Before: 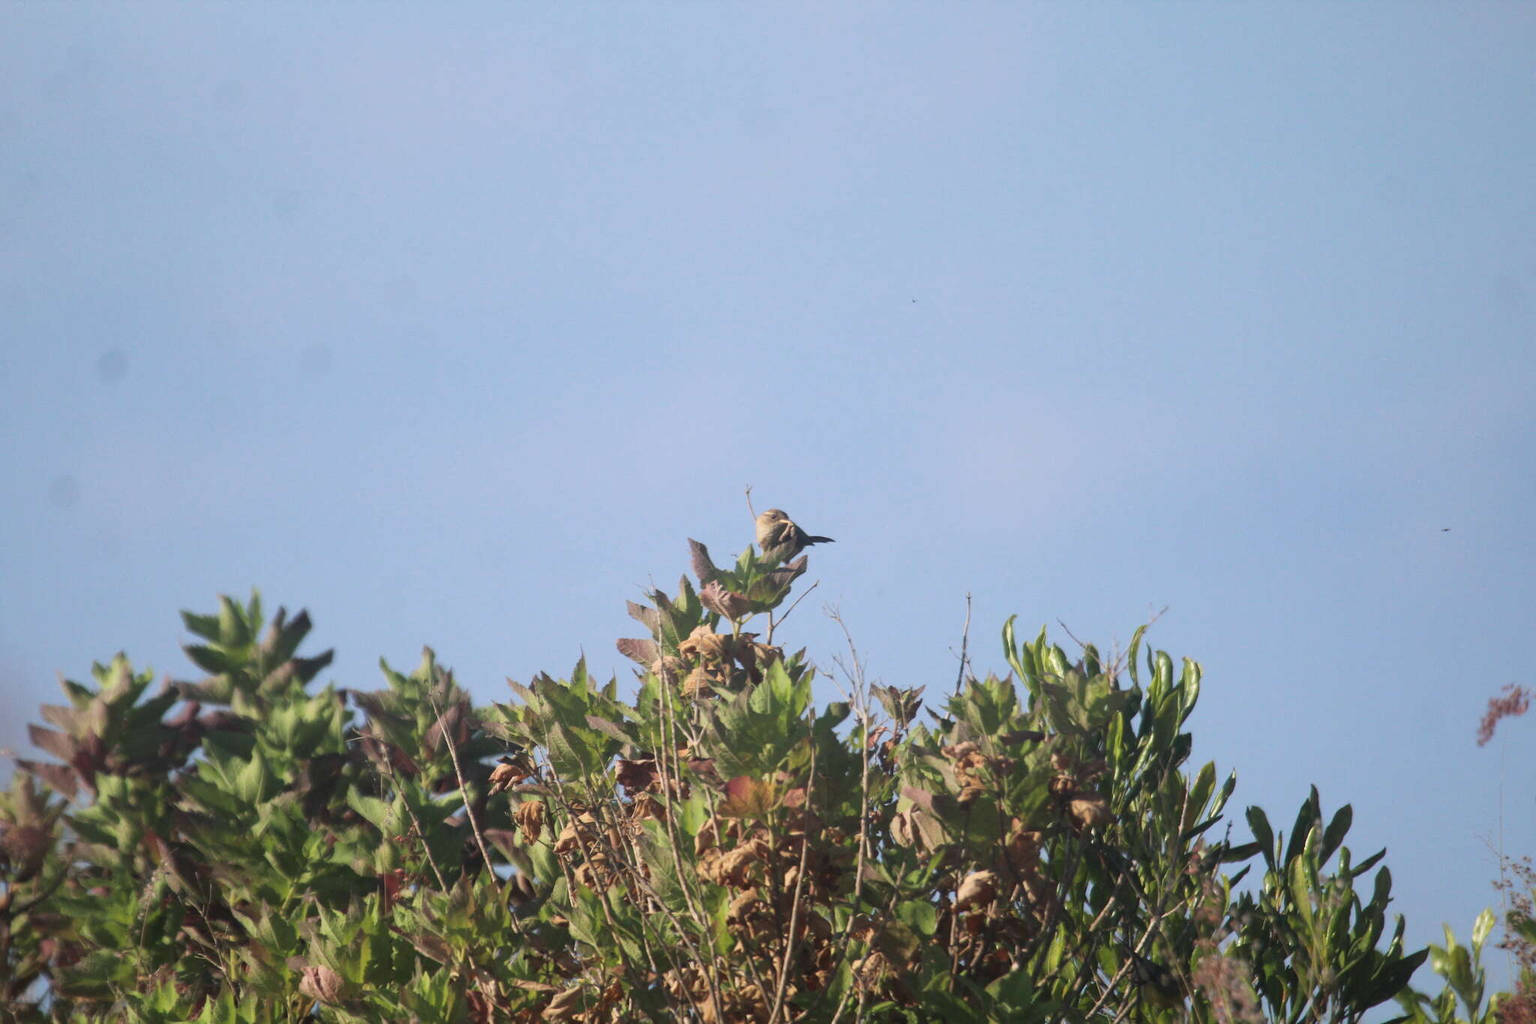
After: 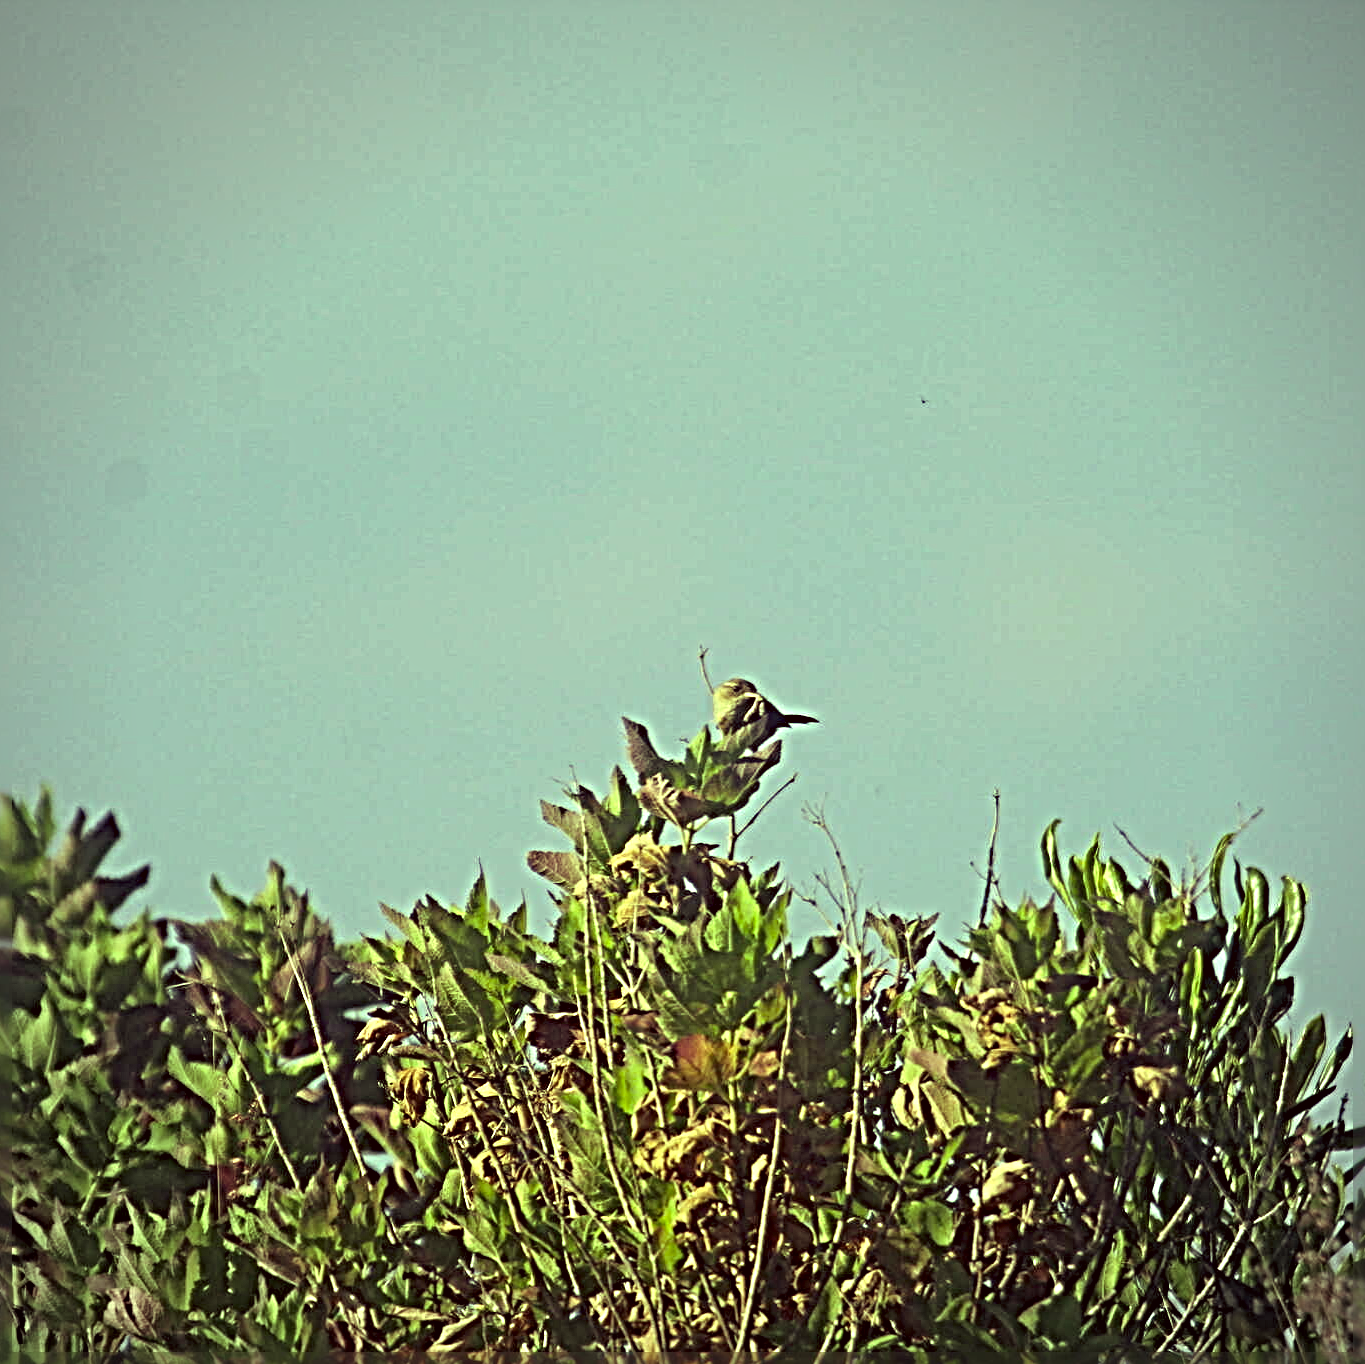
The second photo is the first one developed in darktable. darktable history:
sharpen: radius 6.3, amount 1.8, threshold 0
color correction: highlights a* -0.482, highlights b* 40, shadows a* 9.8, shadows b* -0.161
color balance rgb: shadows lift › chroma 7.23%, shadows lift › hue 246.48°, highlights gain › chroma 5.38%, highlights gain › hue 196.93°, white fulcrum 1 EV
vignetting: fall-off radius 70%, automatic ratio true
crop and rotate: left 14.436%, right 18.898%
